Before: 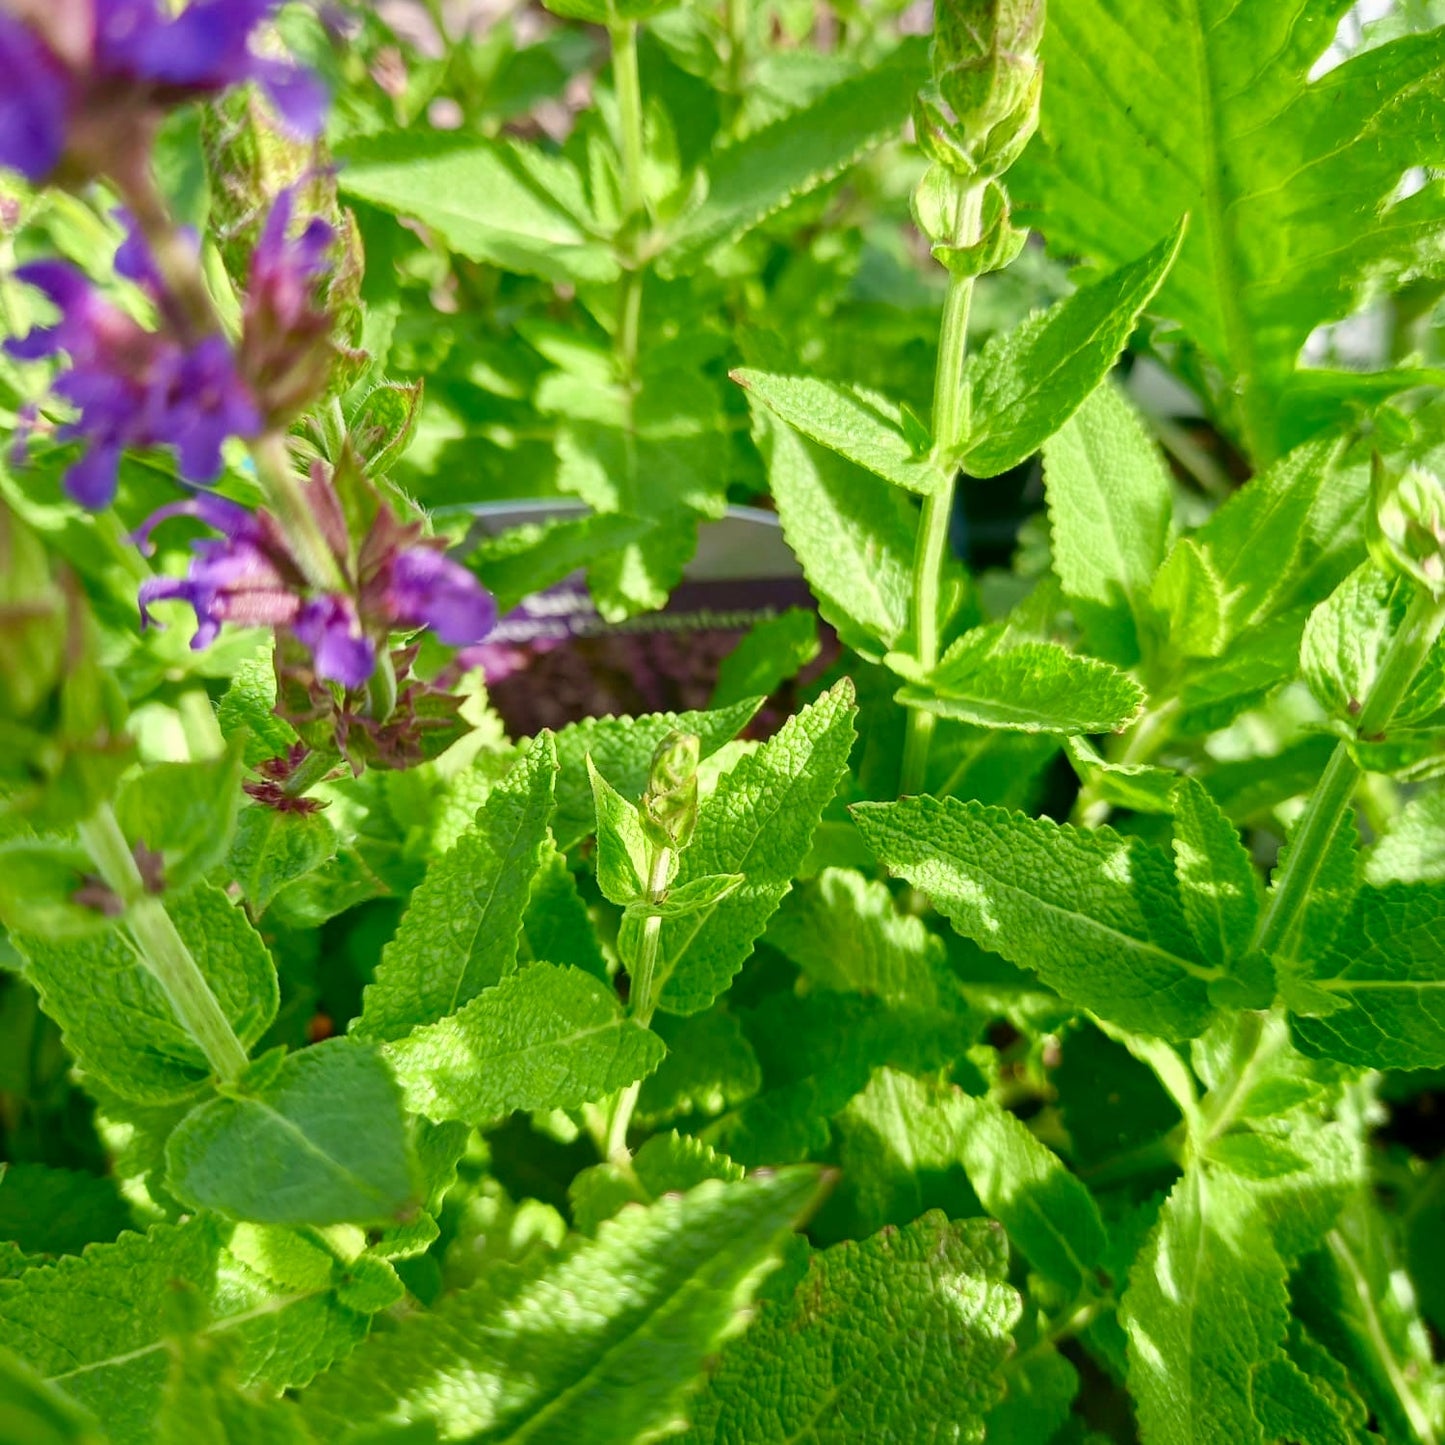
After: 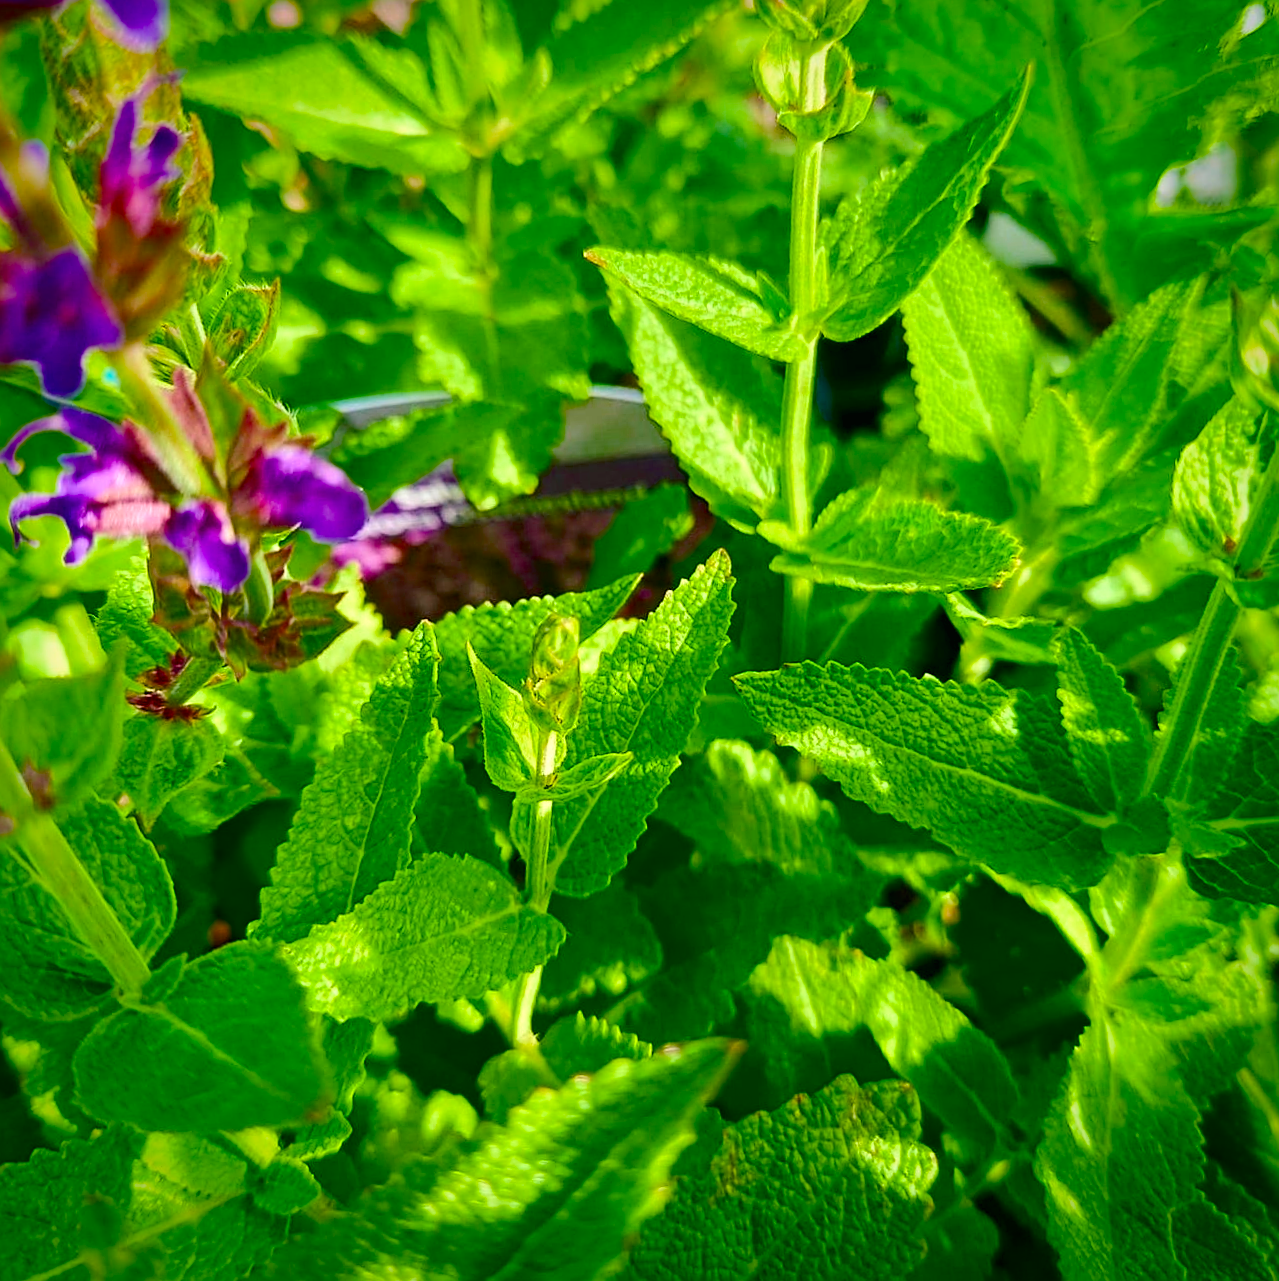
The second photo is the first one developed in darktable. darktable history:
crop and rotate: angle 3.76°, left 5.813%, top 5.677%
sharpen: on, module defaults
tone curve: curves: ch0 [(0, 0.01) (0.037, 0.032) (0.131, 0.108) (0.275, 0.256) (0.483, 0.512) (0.61, 0.665) (0.696, 0.742) (0.792, 0.819) (0.911, 0.925) (0.997, 0.995)]; ch1 [(0, 0) (0.308, 0.29) (0.425, 0.411) (0.492, 0.488) (0.507, 0.503) (0.53, 0.532) (0.573, 0.586) (0.683, 0.702) (0.746, 0.77) (1, 1)]; ch2 [(0, 0) (0.246, 0.233) (0.36, 0.352) (0.415, 0.415) (0.485, 0.487) (0.502, 0.504) (0.525, 0.518) (0.539, 0.539) (0.587, 0.594) (0.636, 0.652) (0.711, 0.729) (0.845, 0.855) (0.998, 0.977)], color space Lab, independent channels, preserve colors none
vignetting: fall-off radius 32.45%, saturation 0.381
color balance rgb: shadows lift › luminance -7.972%, shadows lift › chroma 2.436%, shadows lift › hue 168.25°, global offset › luminance -0.362%, perceptual saturation grading › global saturation 30.019%, perceptual brilliance grading › global brilliance 10.277%, perceptual brilliance grading › shadows 14.373%, global vibrance -1.084%, saturation formula JzAzBz (2021)
